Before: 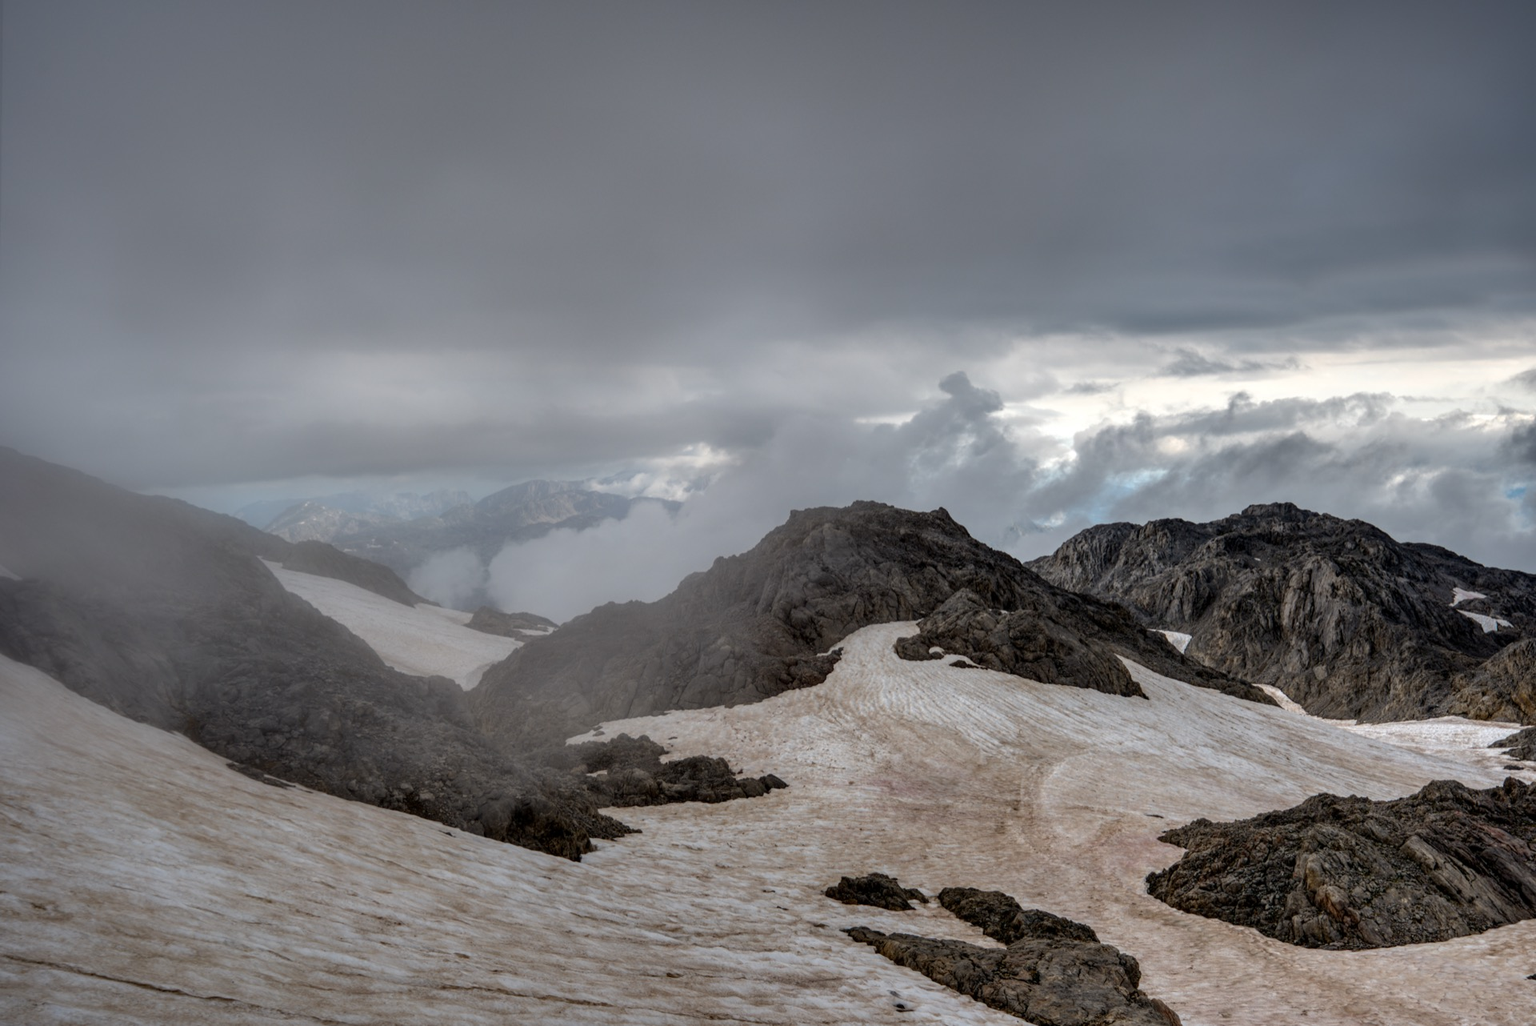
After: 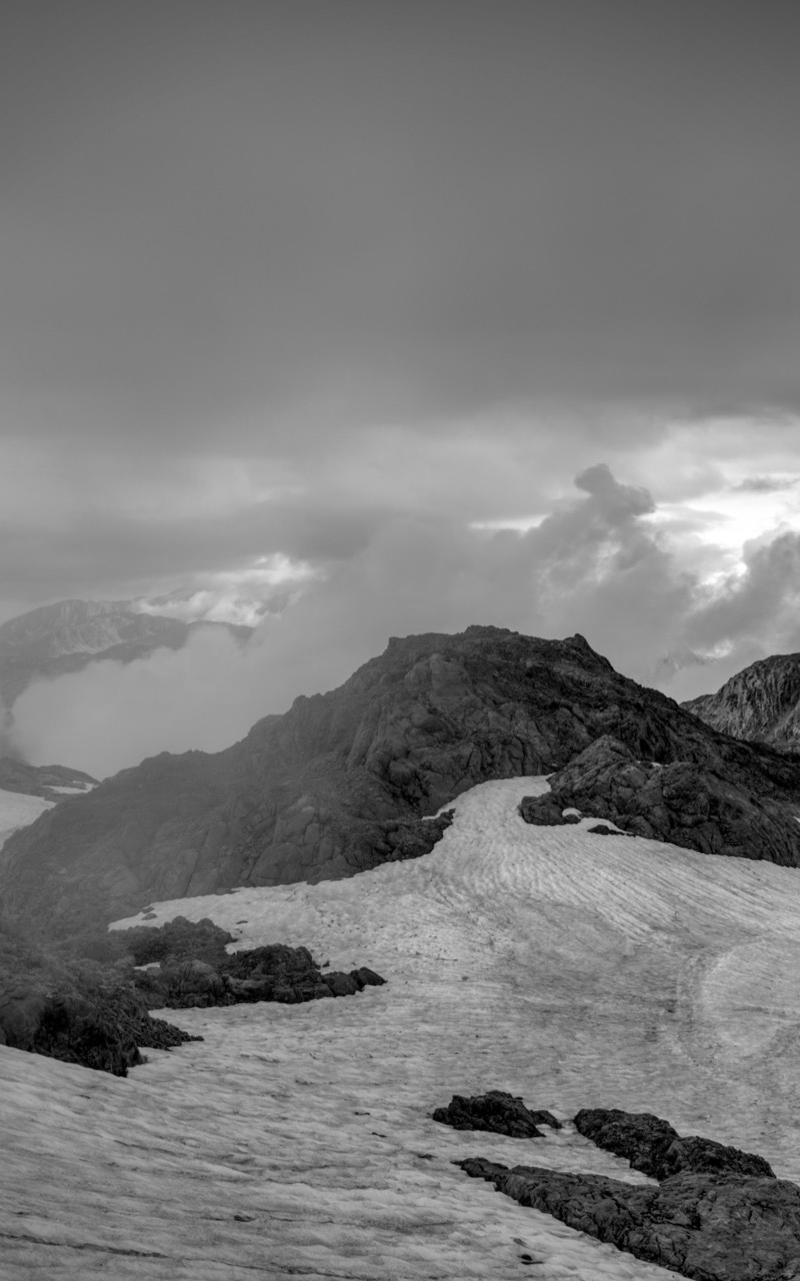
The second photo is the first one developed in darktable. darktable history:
monochrome: a 16.01, b -2.65, highlights 0.52
crop: left 31.229%, right 27.105%
vignetting: fall-off start 91.19%
